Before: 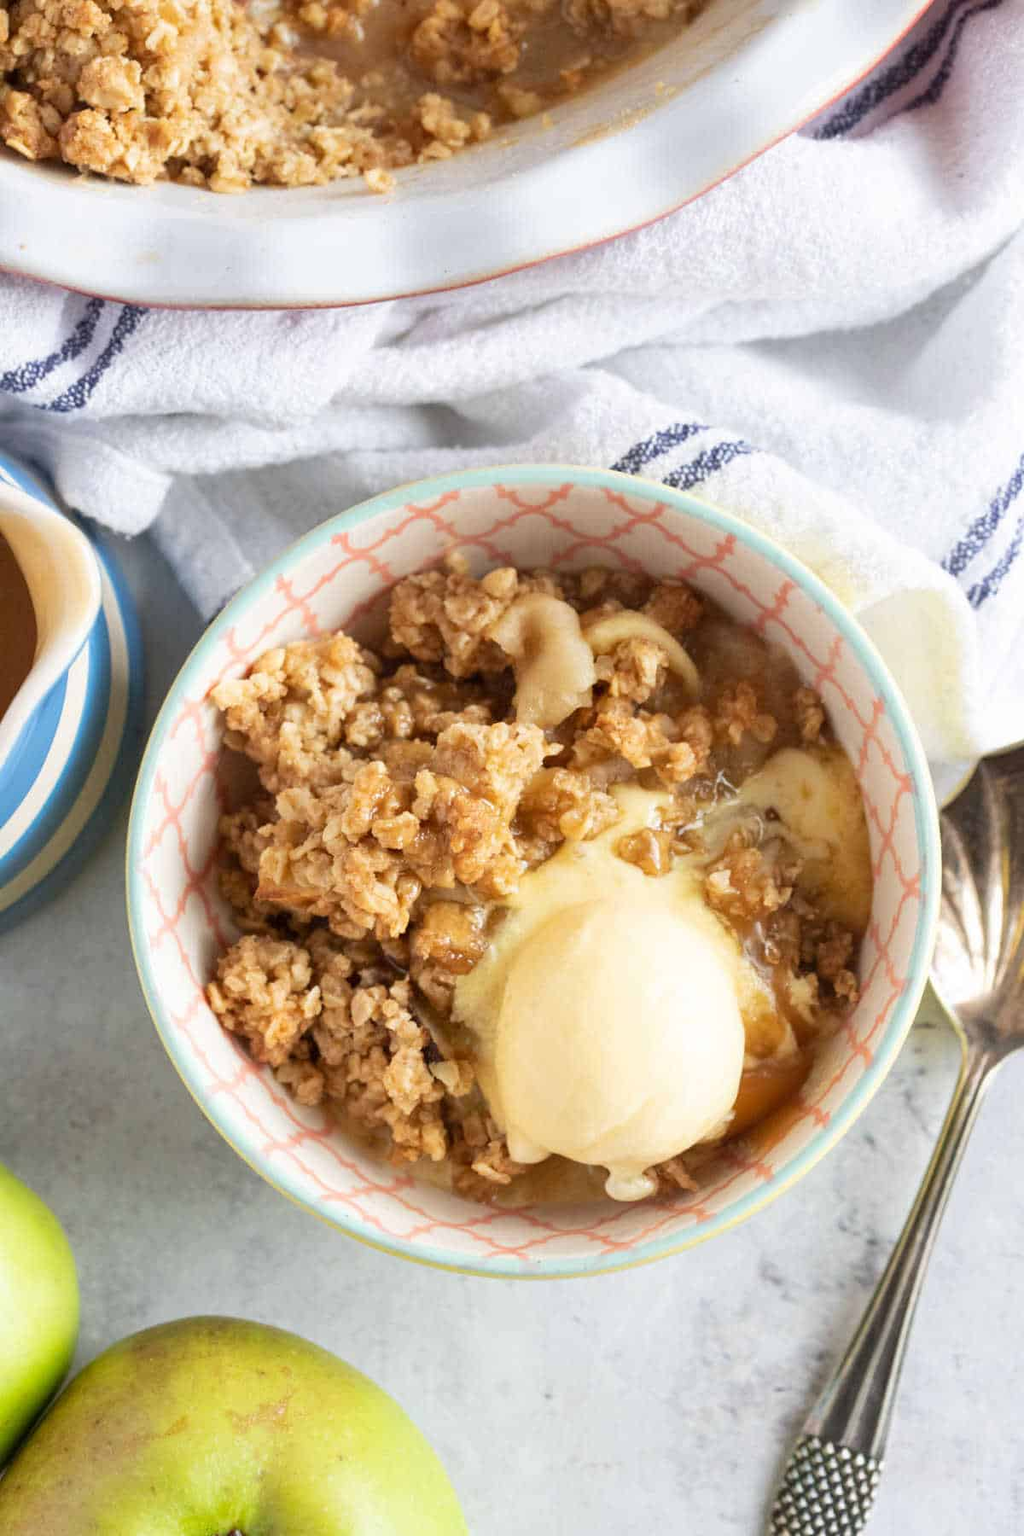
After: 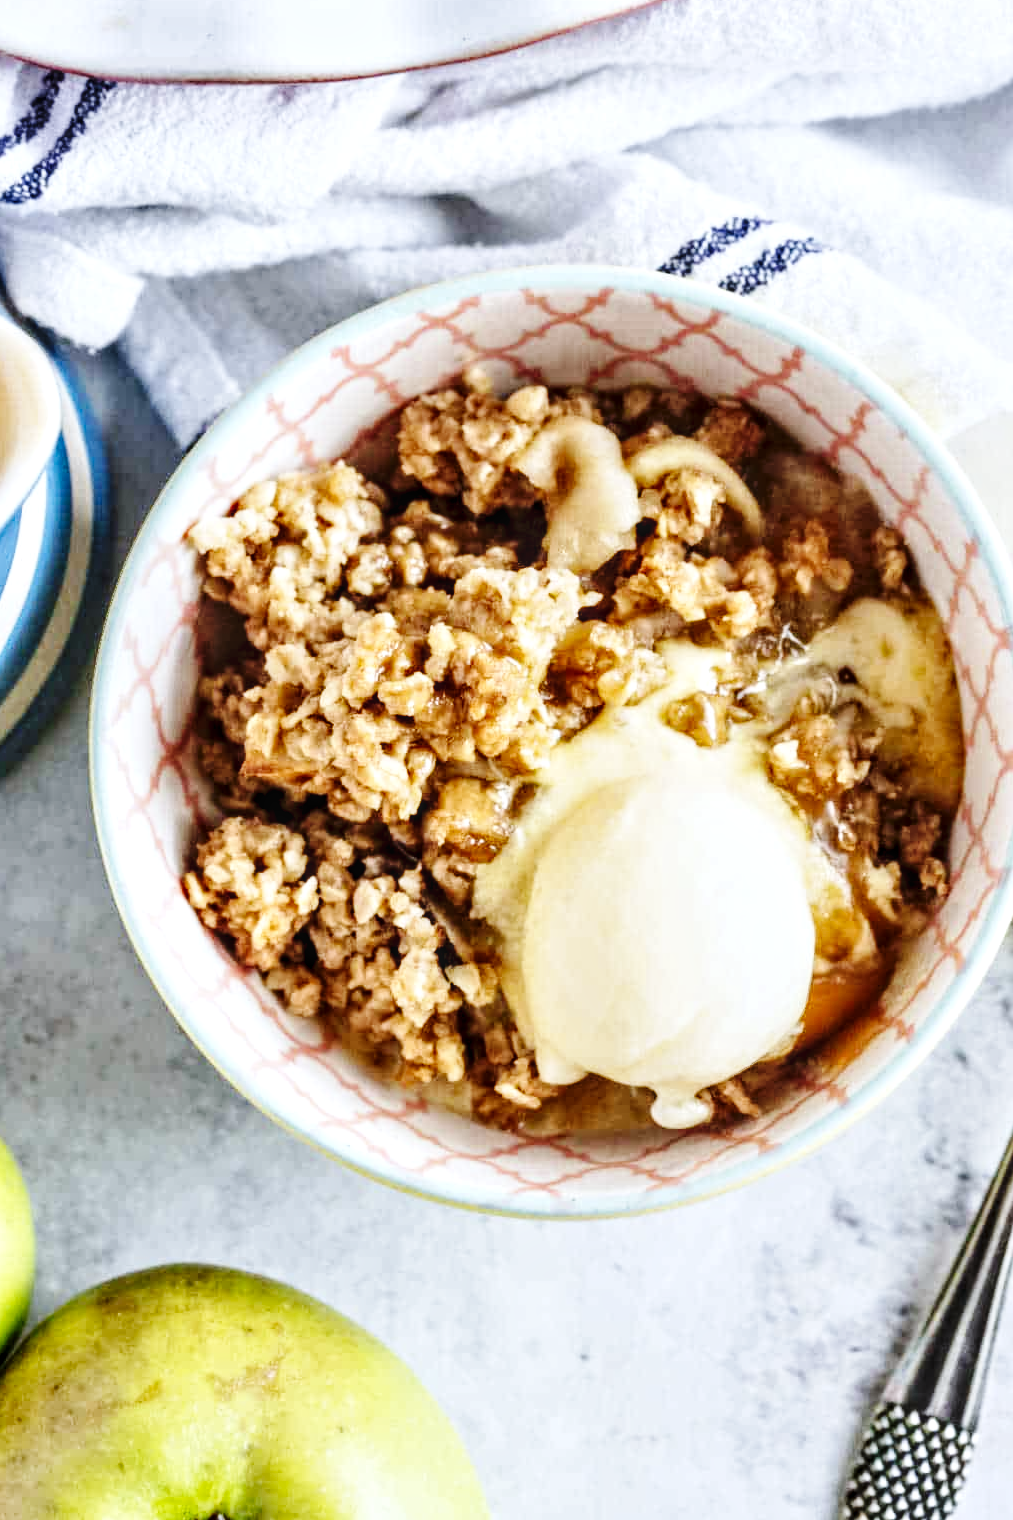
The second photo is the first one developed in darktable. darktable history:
white balance: red 0.954, blue 1.079
contrast equalizer: y [[0.511, 0.558, 0.631, 0.632, 0.559, 0.512], [0.5 ×6], [0.507, 0.559, 0.627, 0.644, 0.647, 0.647], [0 ×6], [0 ×6]]
contrast brightness saturation: saturation -0.05
crop and rotate: left 4.842%, top 15.51%, right 10.668%
base curve: curves: ch0 [(0, 0) (0.036, 0.025) (0.121, 0.166) (0.206, 0.329) (0.605, 0.79) (1, 1)], preserve colors none
local contrast: on, module defaults
